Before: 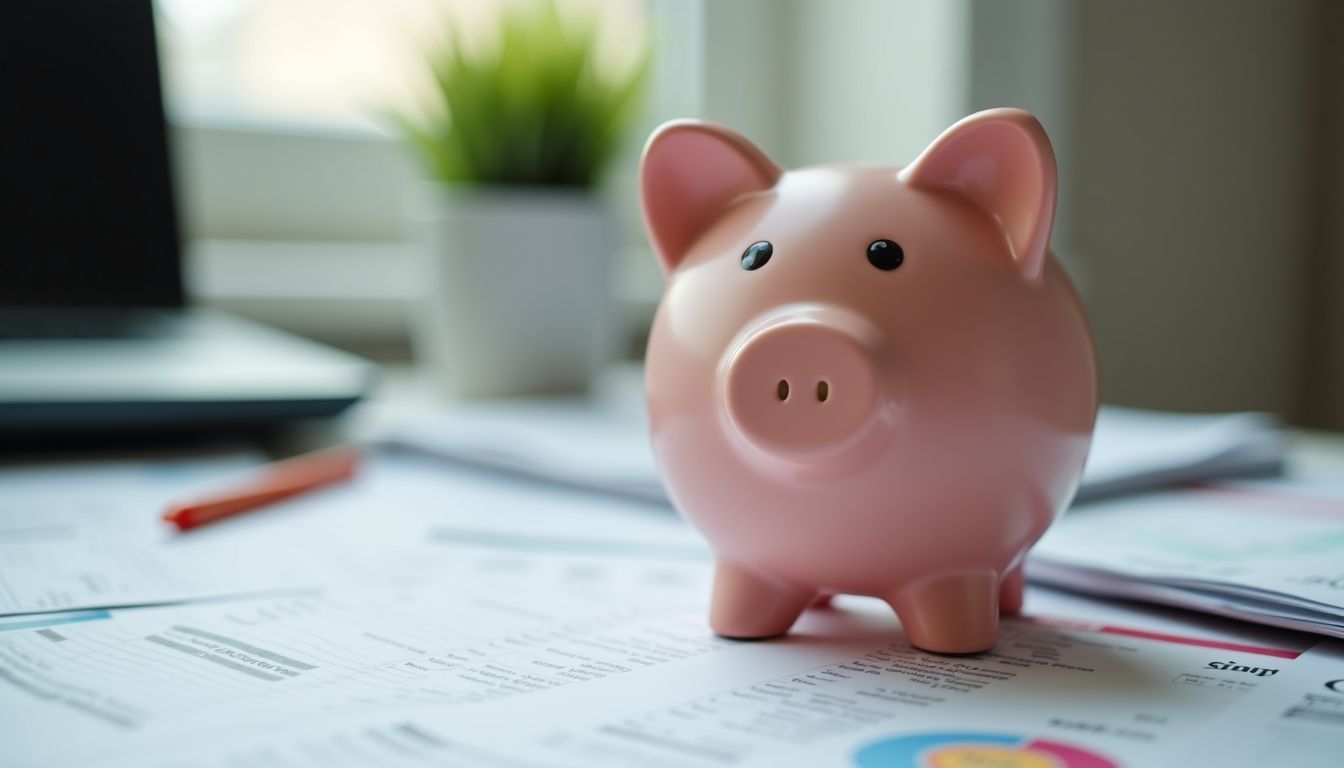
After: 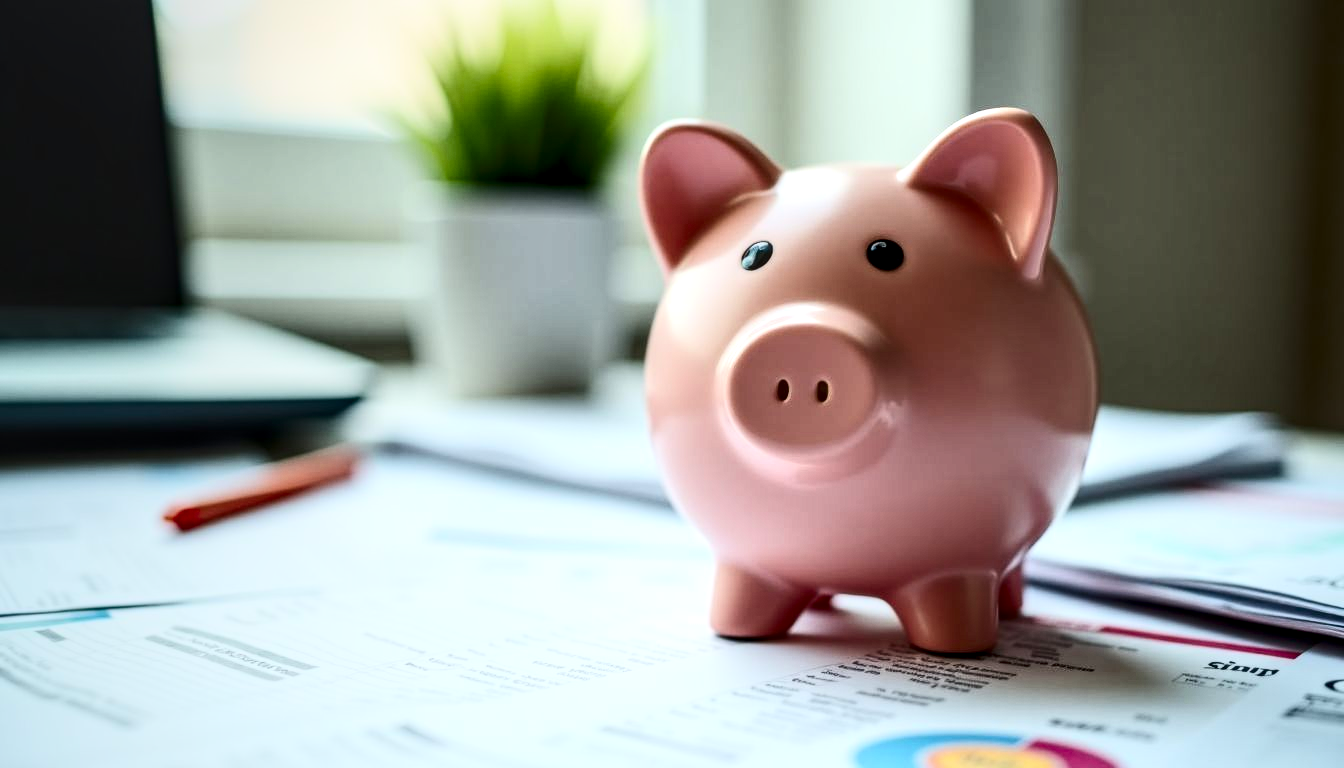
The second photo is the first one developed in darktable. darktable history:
local contrast: highlights 25%, detail 150%
contrast brightness saturation: contrast 0.4, brightness 0.1, saturation 0.21
